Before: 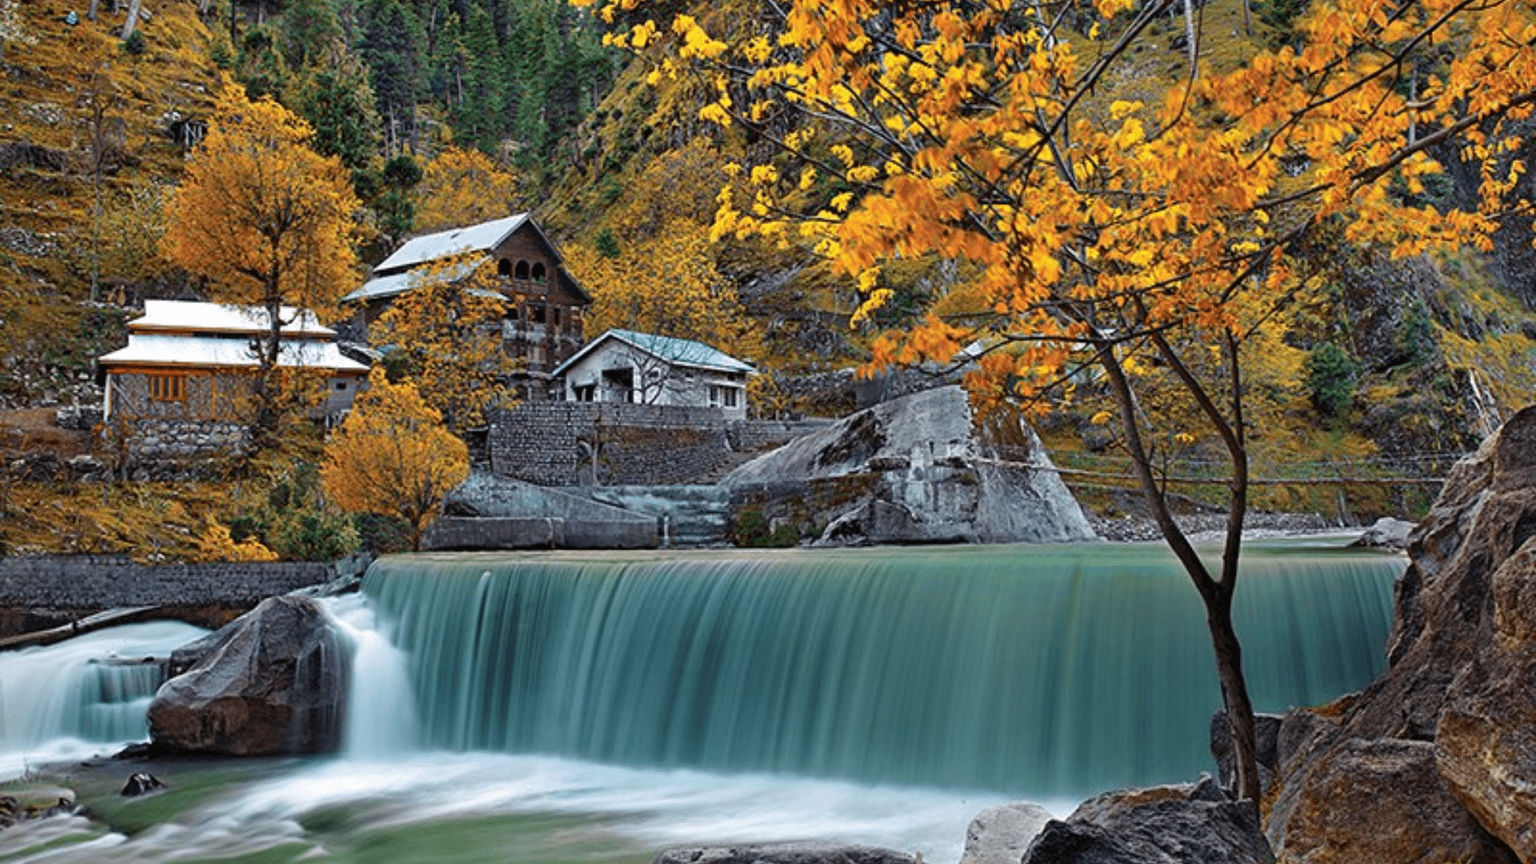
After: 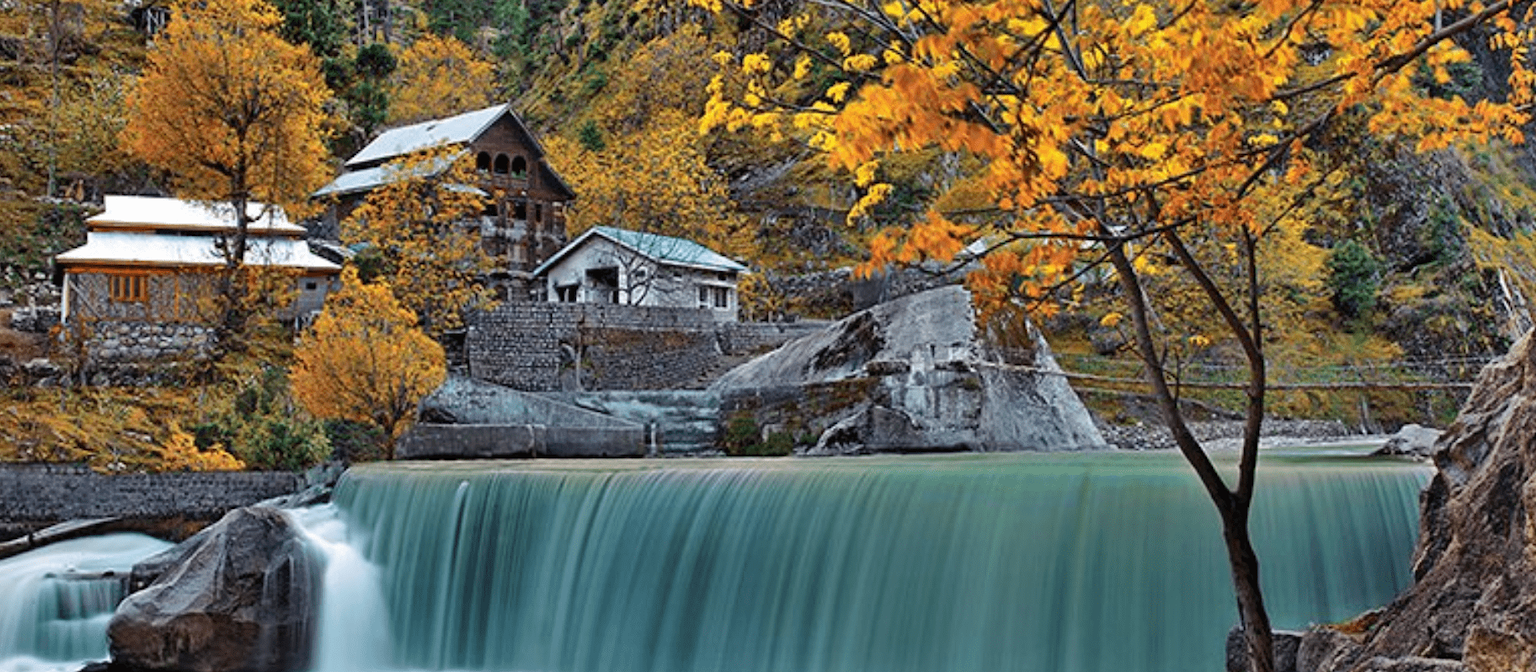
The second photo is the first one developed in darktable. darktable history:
crop and rotate: left 2.991%, top 13.302%, right 1.981%, bottom 12.636%
shadows and highlights: shadows 60, highlights -60.23, soften with gaussian
